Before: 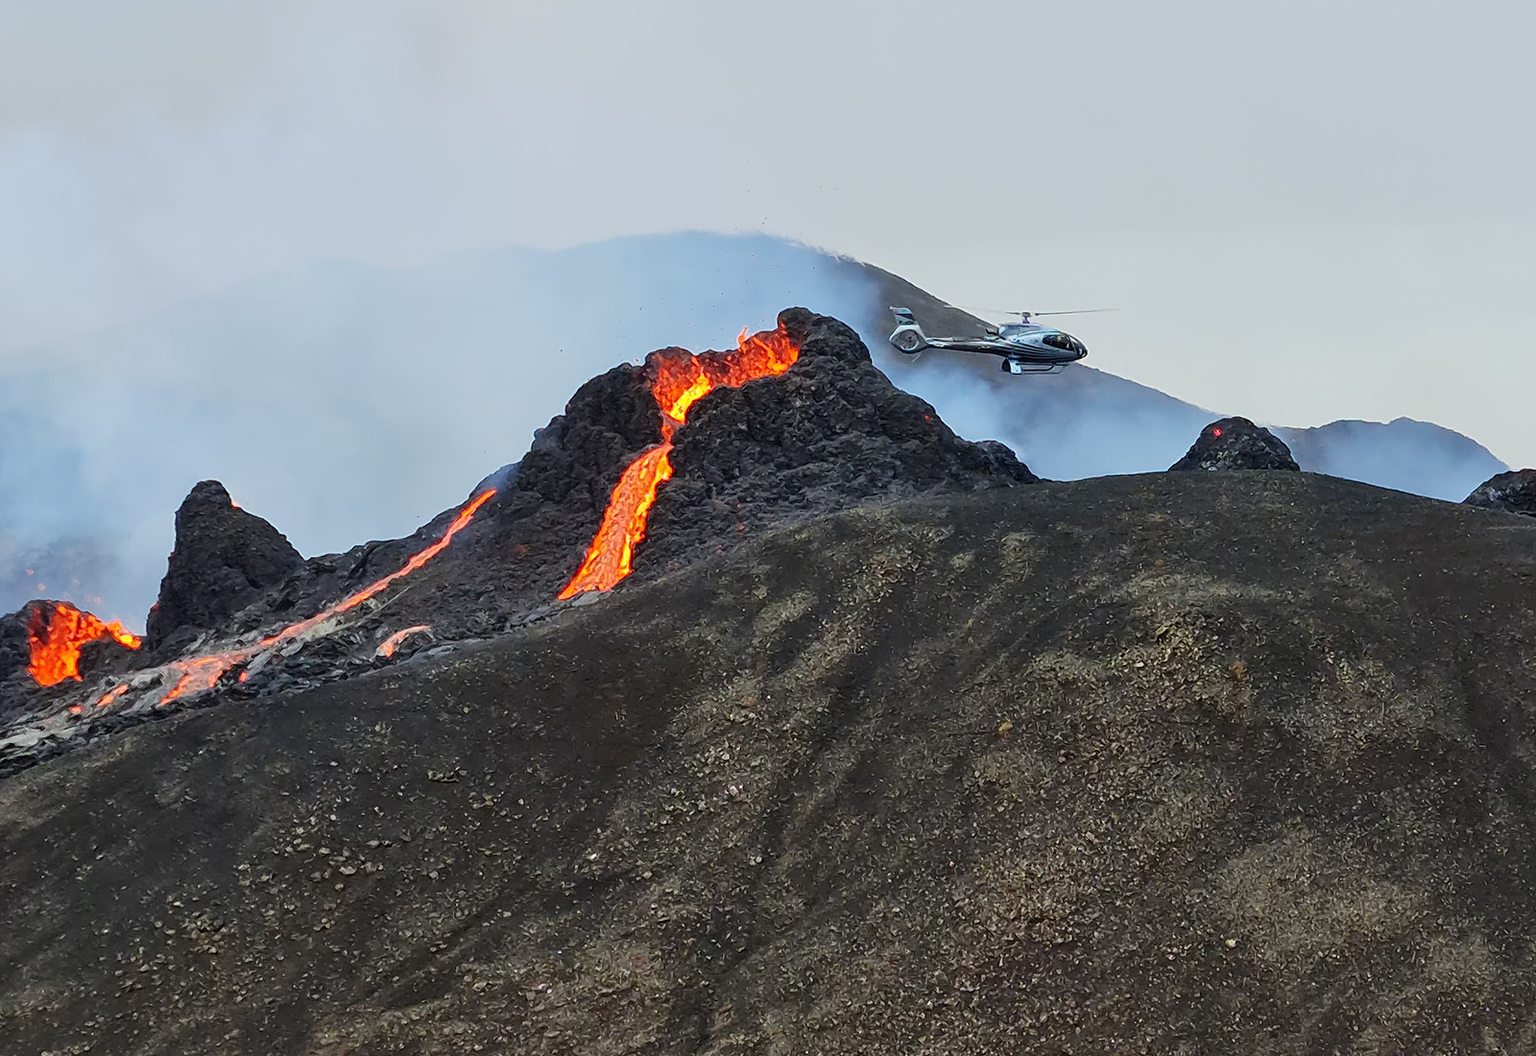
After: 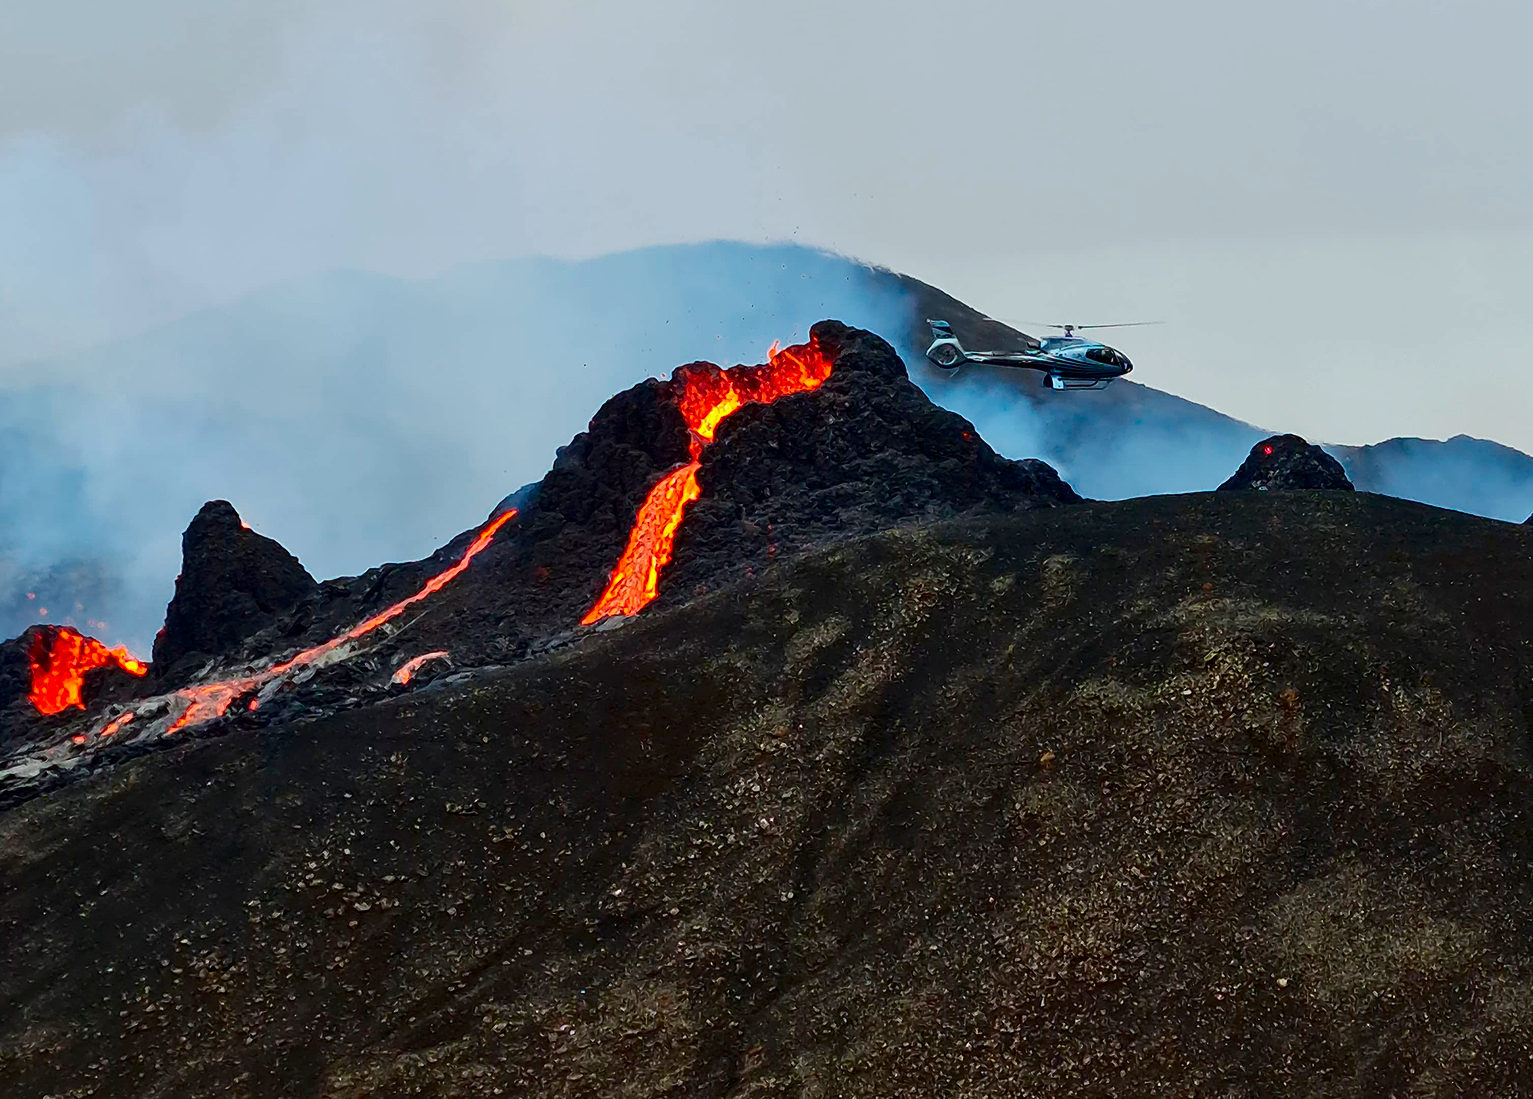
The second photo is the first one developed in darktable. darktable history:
crop: right 4.126%, bottom 0.031%
contrast brightness saturation: contrast 0.13, brightness -0.24, saturation 0.14
color correction: highlights a* 0.003, highlights b* -0.283
